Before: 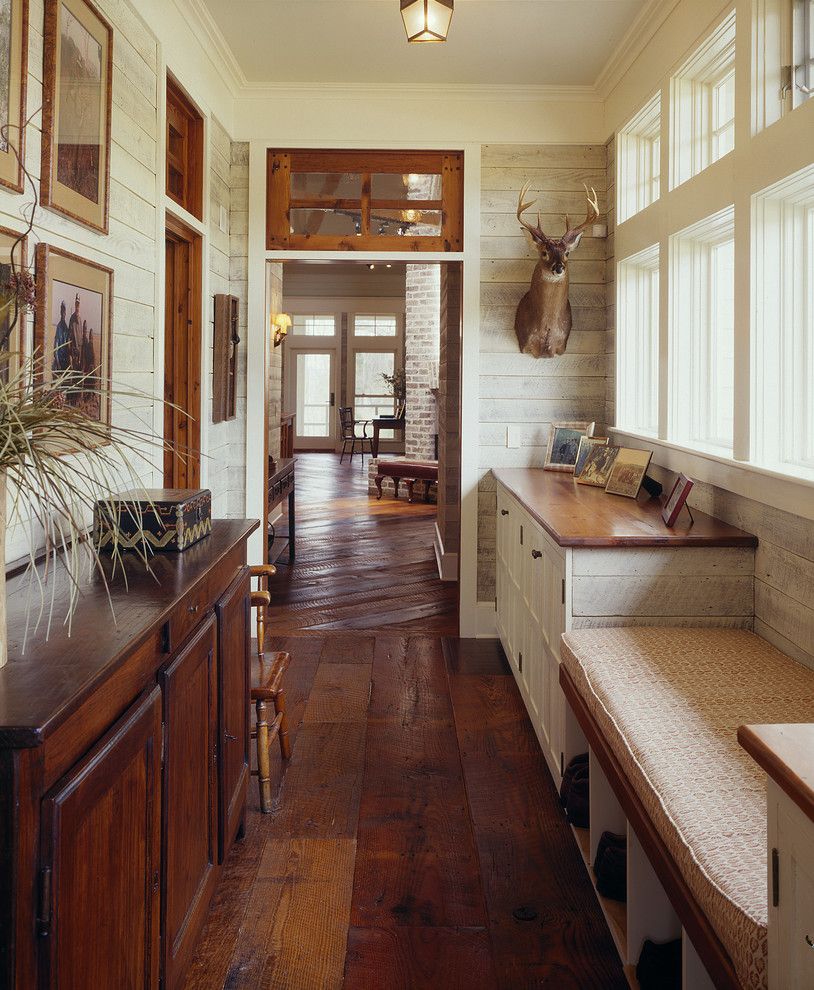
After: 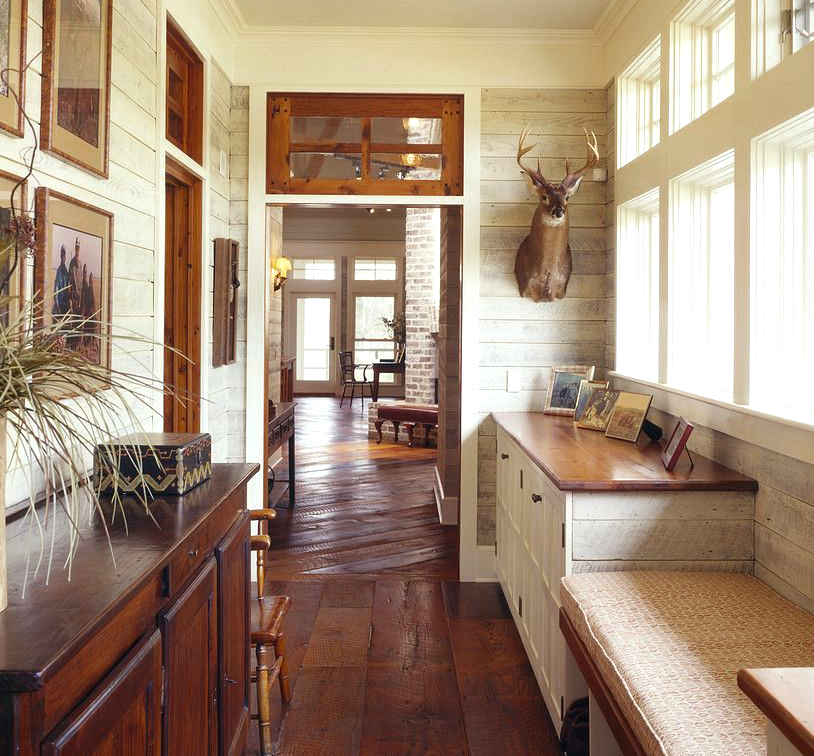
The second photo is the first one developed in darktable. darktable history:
exposure: exposure 0.586 EV, compensate highlight preservation false
crop: top 5.675%, bottom 17.876%
color zones: curves: ch0 [(0, 0.444) (0.143, 0.442) (0.286, 0.441) (0.429, 0.441) (0.571, 0.441) (0.714, 0.441) (0.857, 0.442) (1, 0.444)]
